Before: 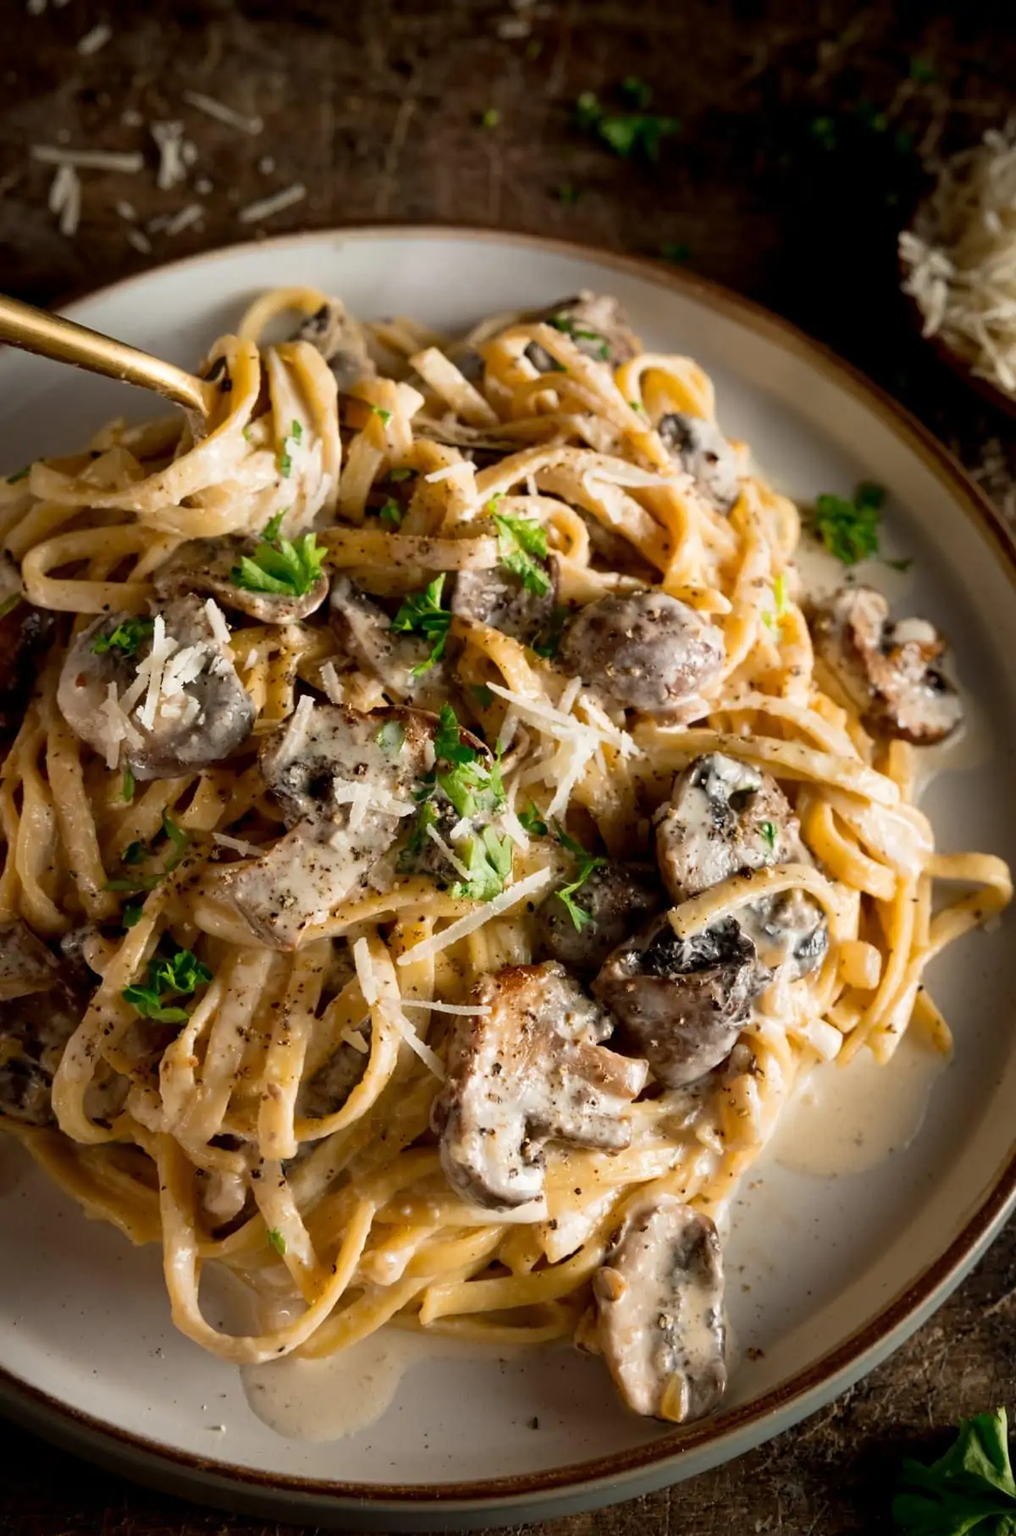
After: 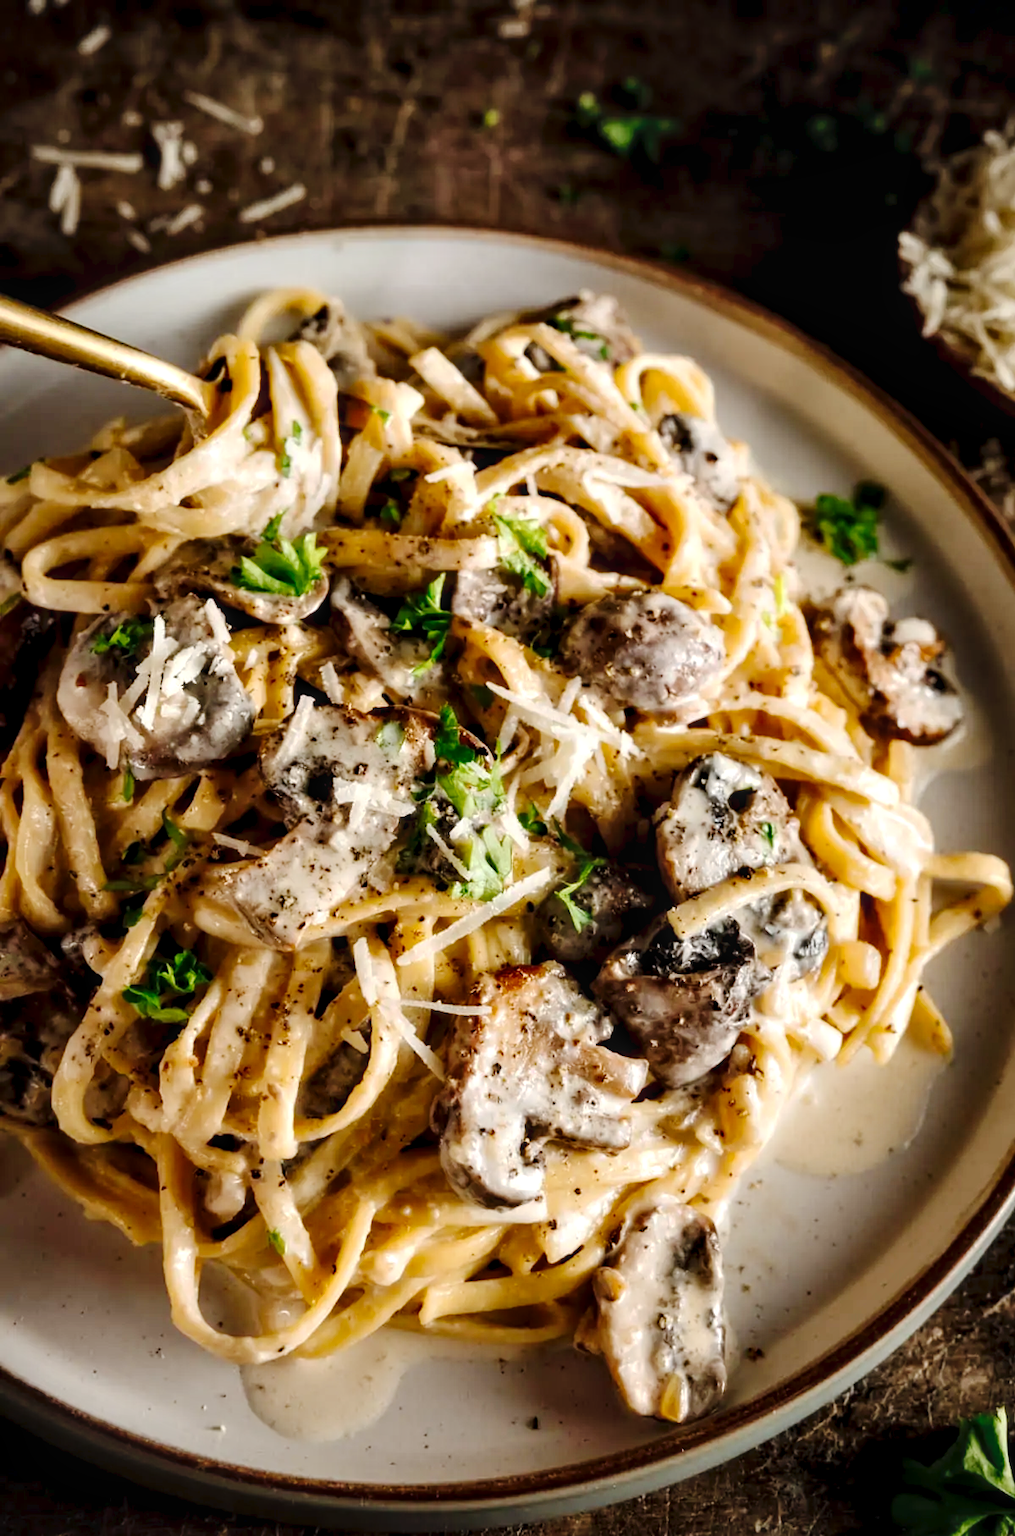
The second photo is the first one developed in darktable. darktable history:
tone curve: curves: ch0 [(0, 0) (0.003, 0.015) (0.011, 0.021) (0.025, 0.032) (0.044, 0.046) (0.069, 0.062) (0.1, 0.08) (0.136, 0.117) (0.177, 0.165) (0.224, 0.221) (0.277, 0.298) (0.335, 0.385) (0.399, 0.469) (0.468, 0.558) (0.543, 0.637) (0.623, 0.708) (0.709, 0.771) (0.801, 0.84) (0.898, 0.907) (1, 1)], preserve colors none
contrast equalizer: y [[0.536, 0.565, 0.581, 0.516, 0.52, 0.491], [0.5 ×6], [0.5 ×6], [0 ×6], [0 ×6]]
local contrast: on, module defaults
